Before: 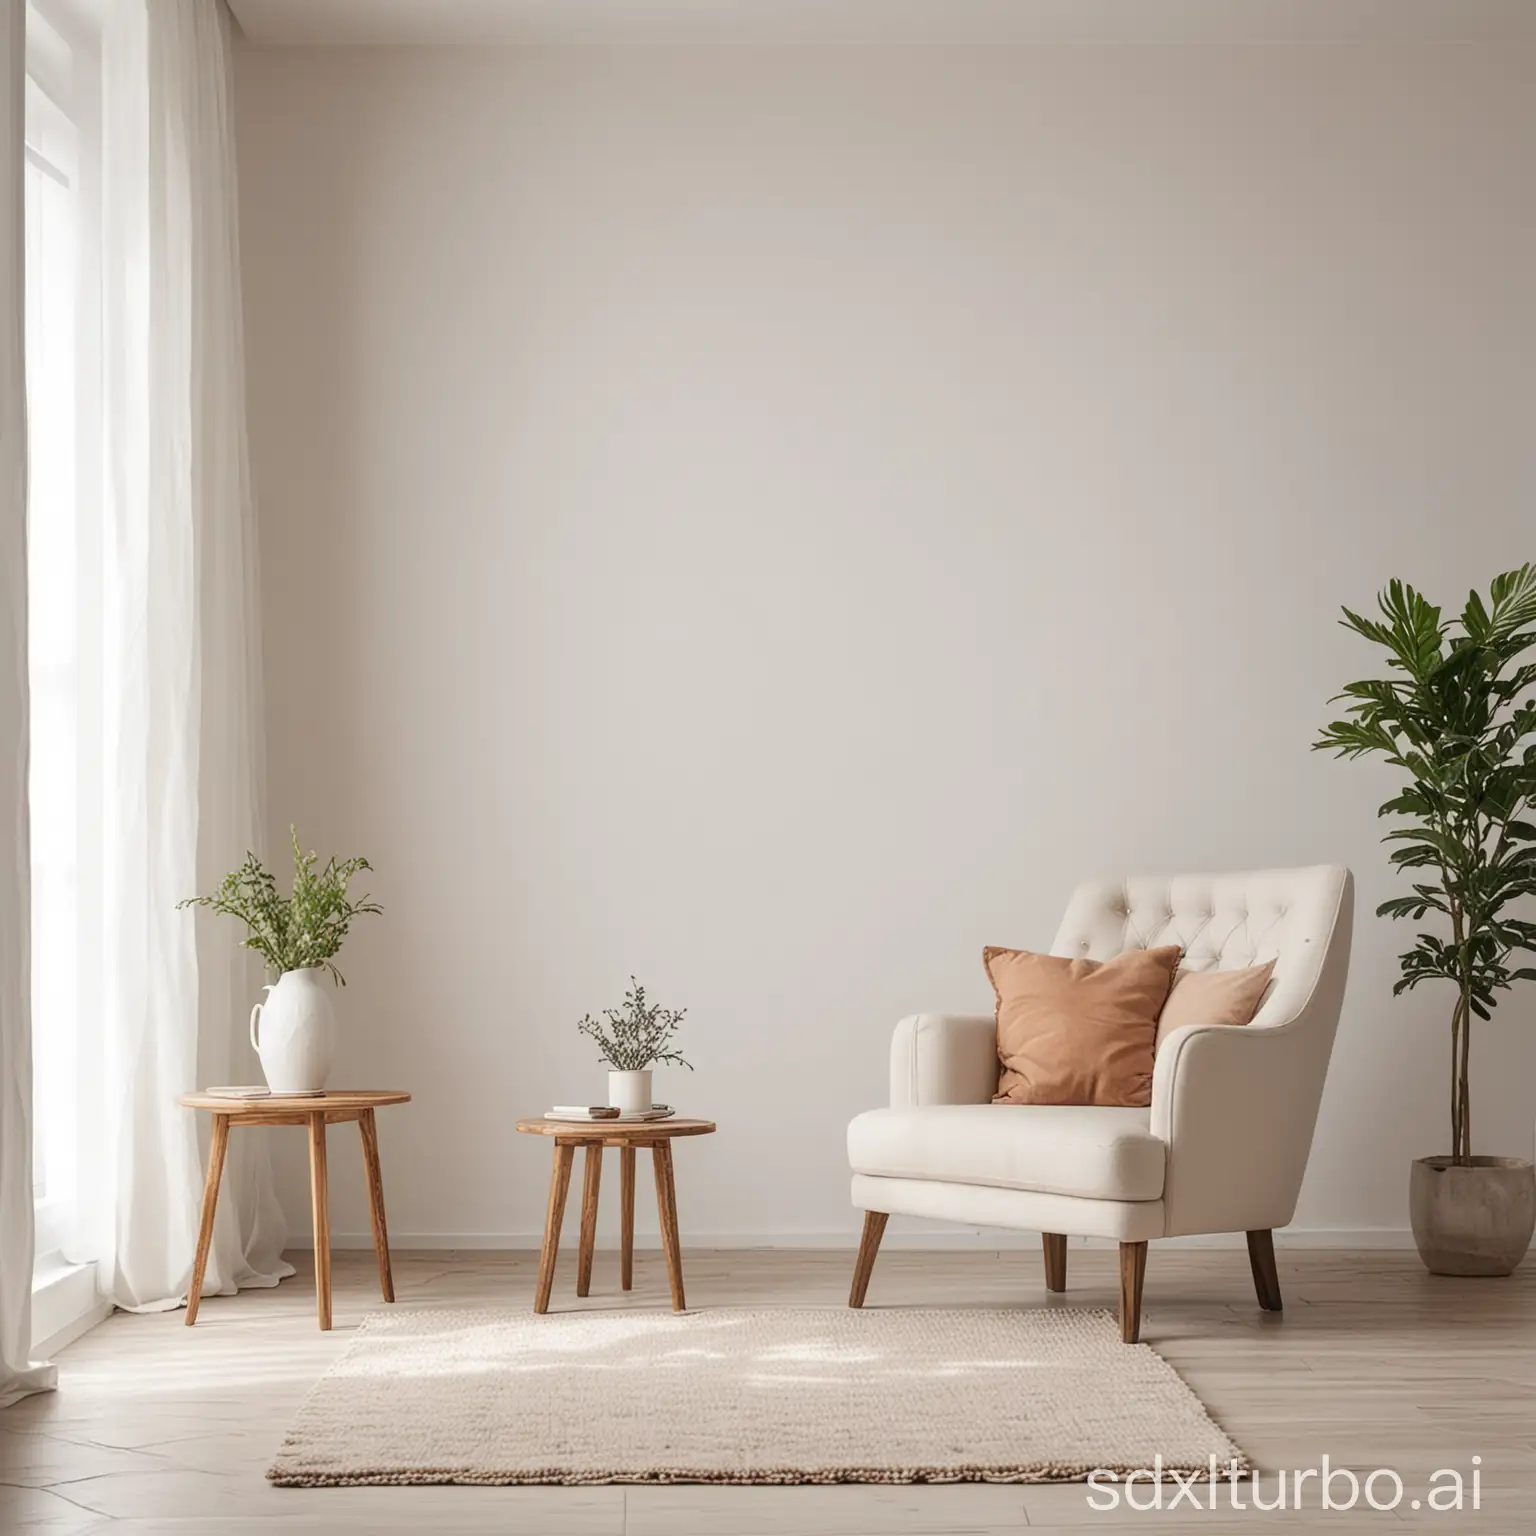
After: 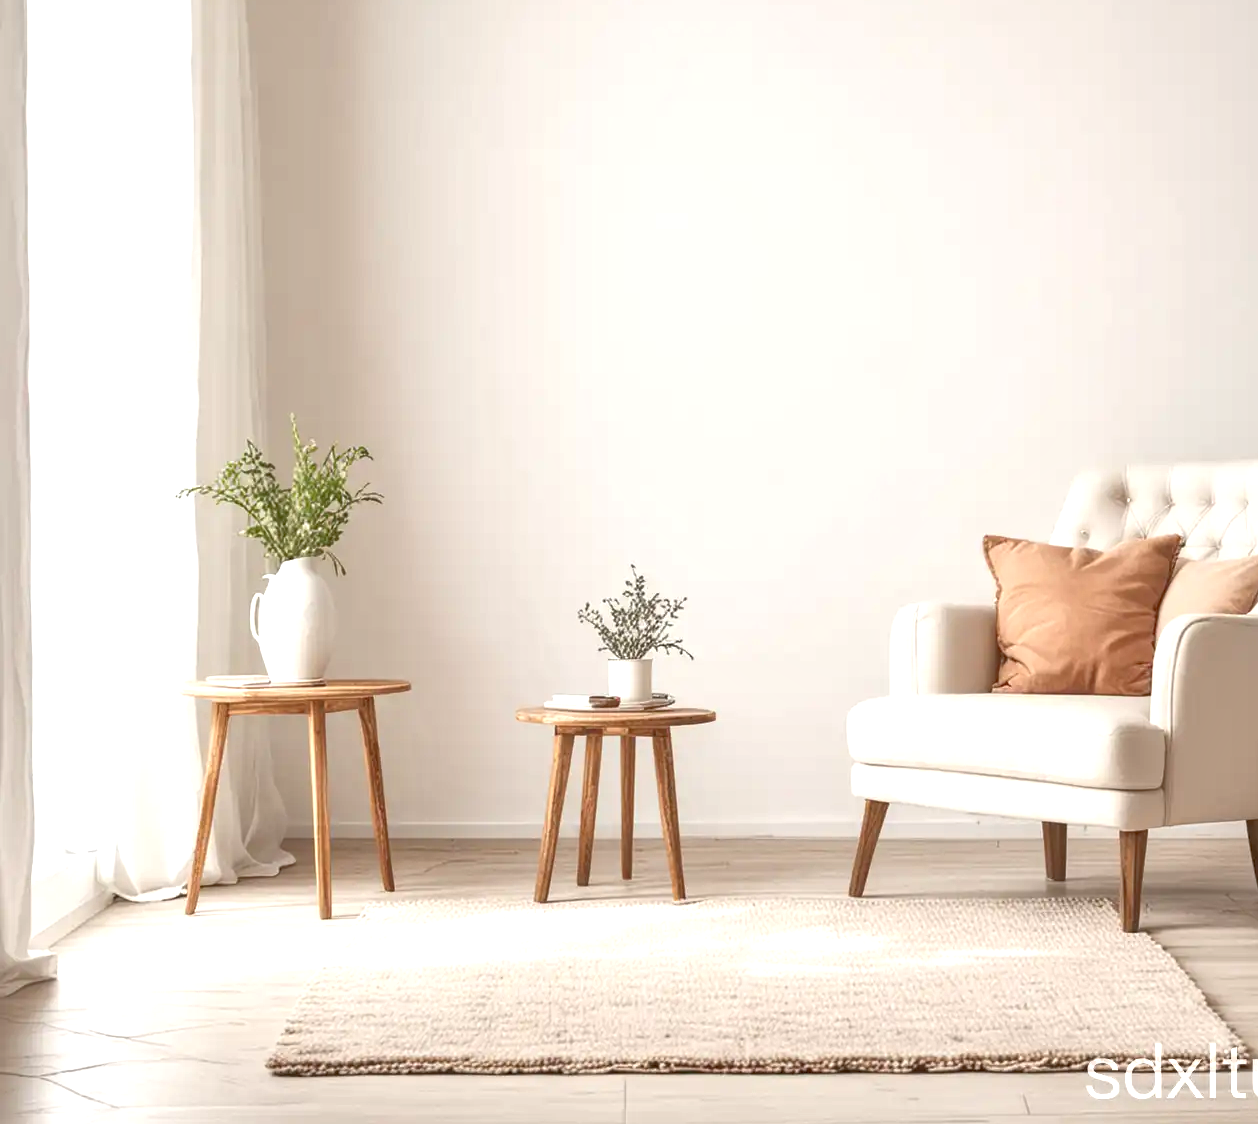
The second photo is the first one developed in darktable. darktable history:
crop: top 26.81%, right 18.037%
exposure: black level correction 0, exposure 0.69 EV, compensate highlight preservation false
tone equalizer: -7 EV 0.157 EV, -6 EV 0.592 EV, -5 EV 1.18 EV, -4 EV 1.33 EV, -3 EV 1.13 EV, -2 EV 0.6 EV, -1 EV 0.15 EV
local contrast: mode bilateral grid, contrast 20, coarseness 49, detail 128%, midtone range 0.2
